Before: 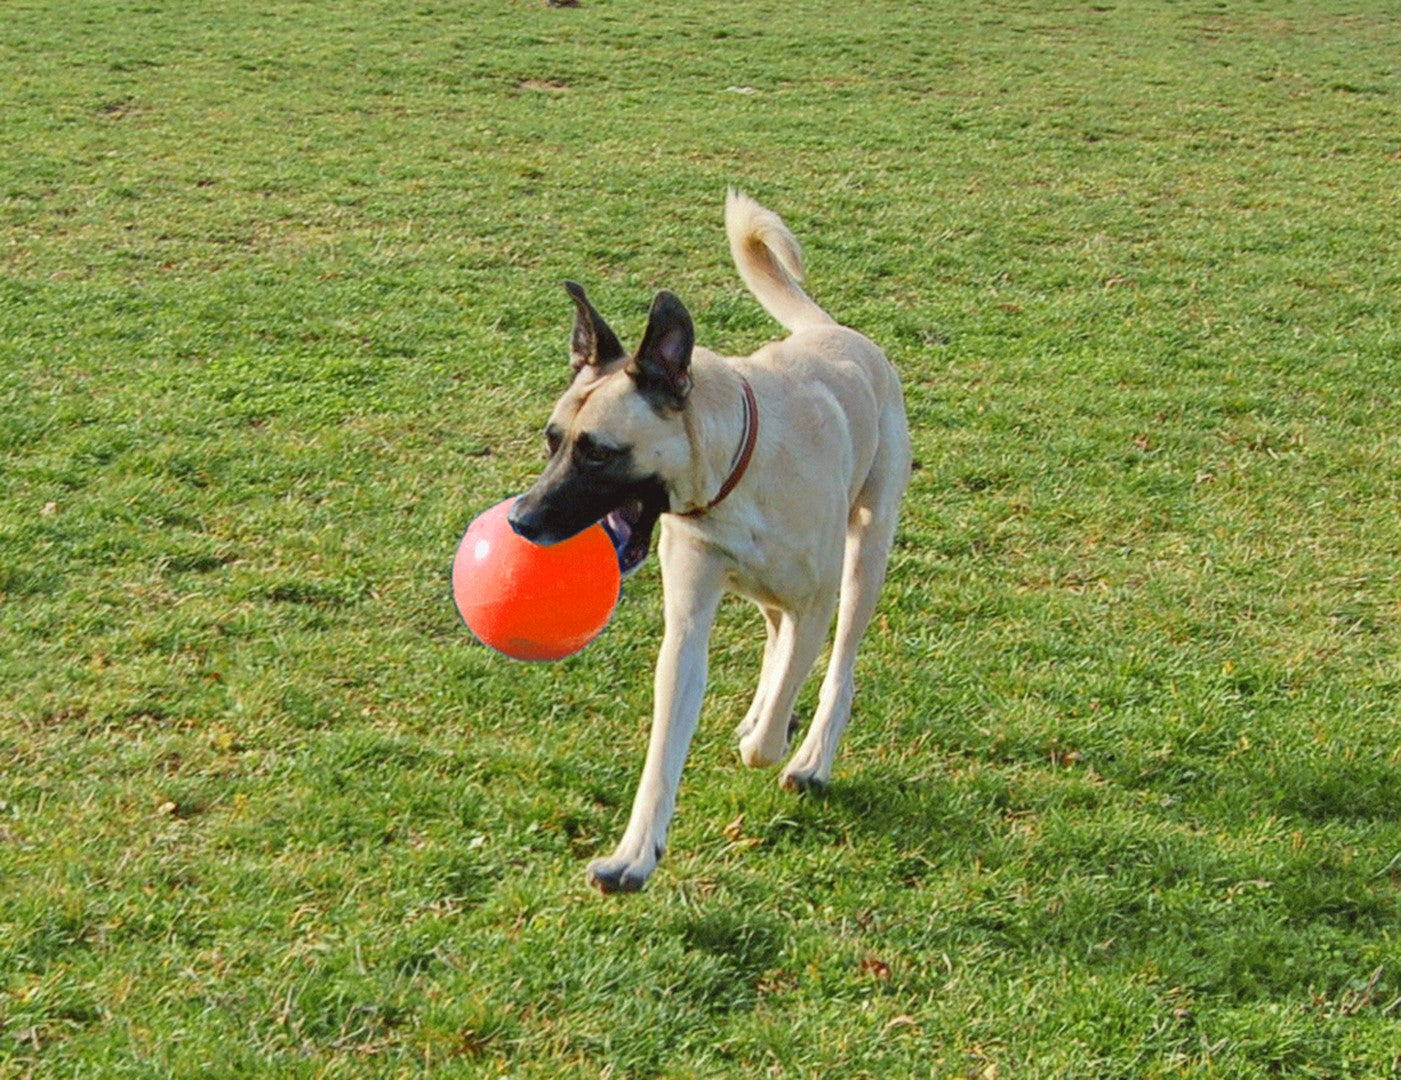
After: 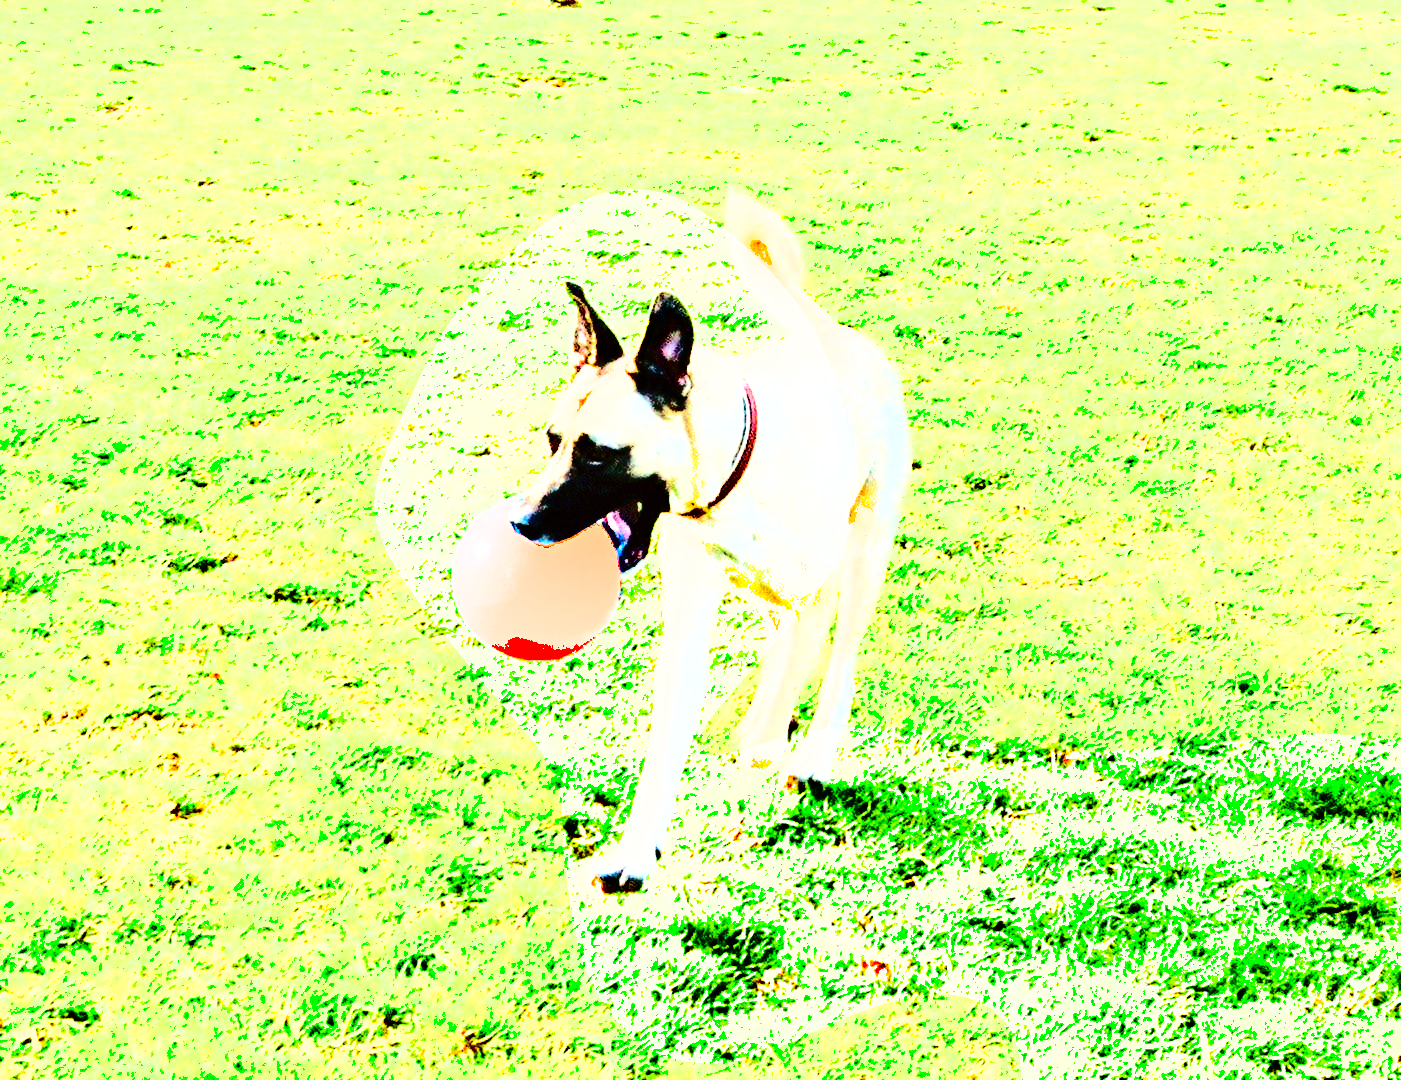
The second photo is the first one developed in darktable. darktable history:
exposure: exposure 2 EV, compensate exposure bias true, compensate highlight preservation false
shadows and highlights: shadows 24.5, highlights -78.15, soften with gaussian
rgb curve: curves: ch0 [(0, 0) (0.21, 0.15) (0.24, 0.21) (0.5, 0.75) (0.75, 0.96) (0.89, 0.99) (1, 1)]; ch1 [(0, 0.02) (0.21, 0.13) (0.25, 0.2) (0.5, 0.67) (0.75, 0.9) (0.89, 0.97) (1, 1)]; ch2 [(0, 0.02) (0.21, 0.13) (0.25, 0.2) (0.5, 0.67) (0.75, 0.9) (0.89, 0.97) (1, 1)], compensate middle gray true
tone equalizer: -8 EV -0.75 EV, -7 EV -0.7 EV, -6 EV -0.6 EV, -5 EV -0.4 EV, -3 EV 0.4 EV, -2 EV 0.6 EV, -1 EV 0.7 EV, +0 EV 0.75 EV, edges refinement/feathering 500, mask exposure compensation -1.57 EV, preserve details no
